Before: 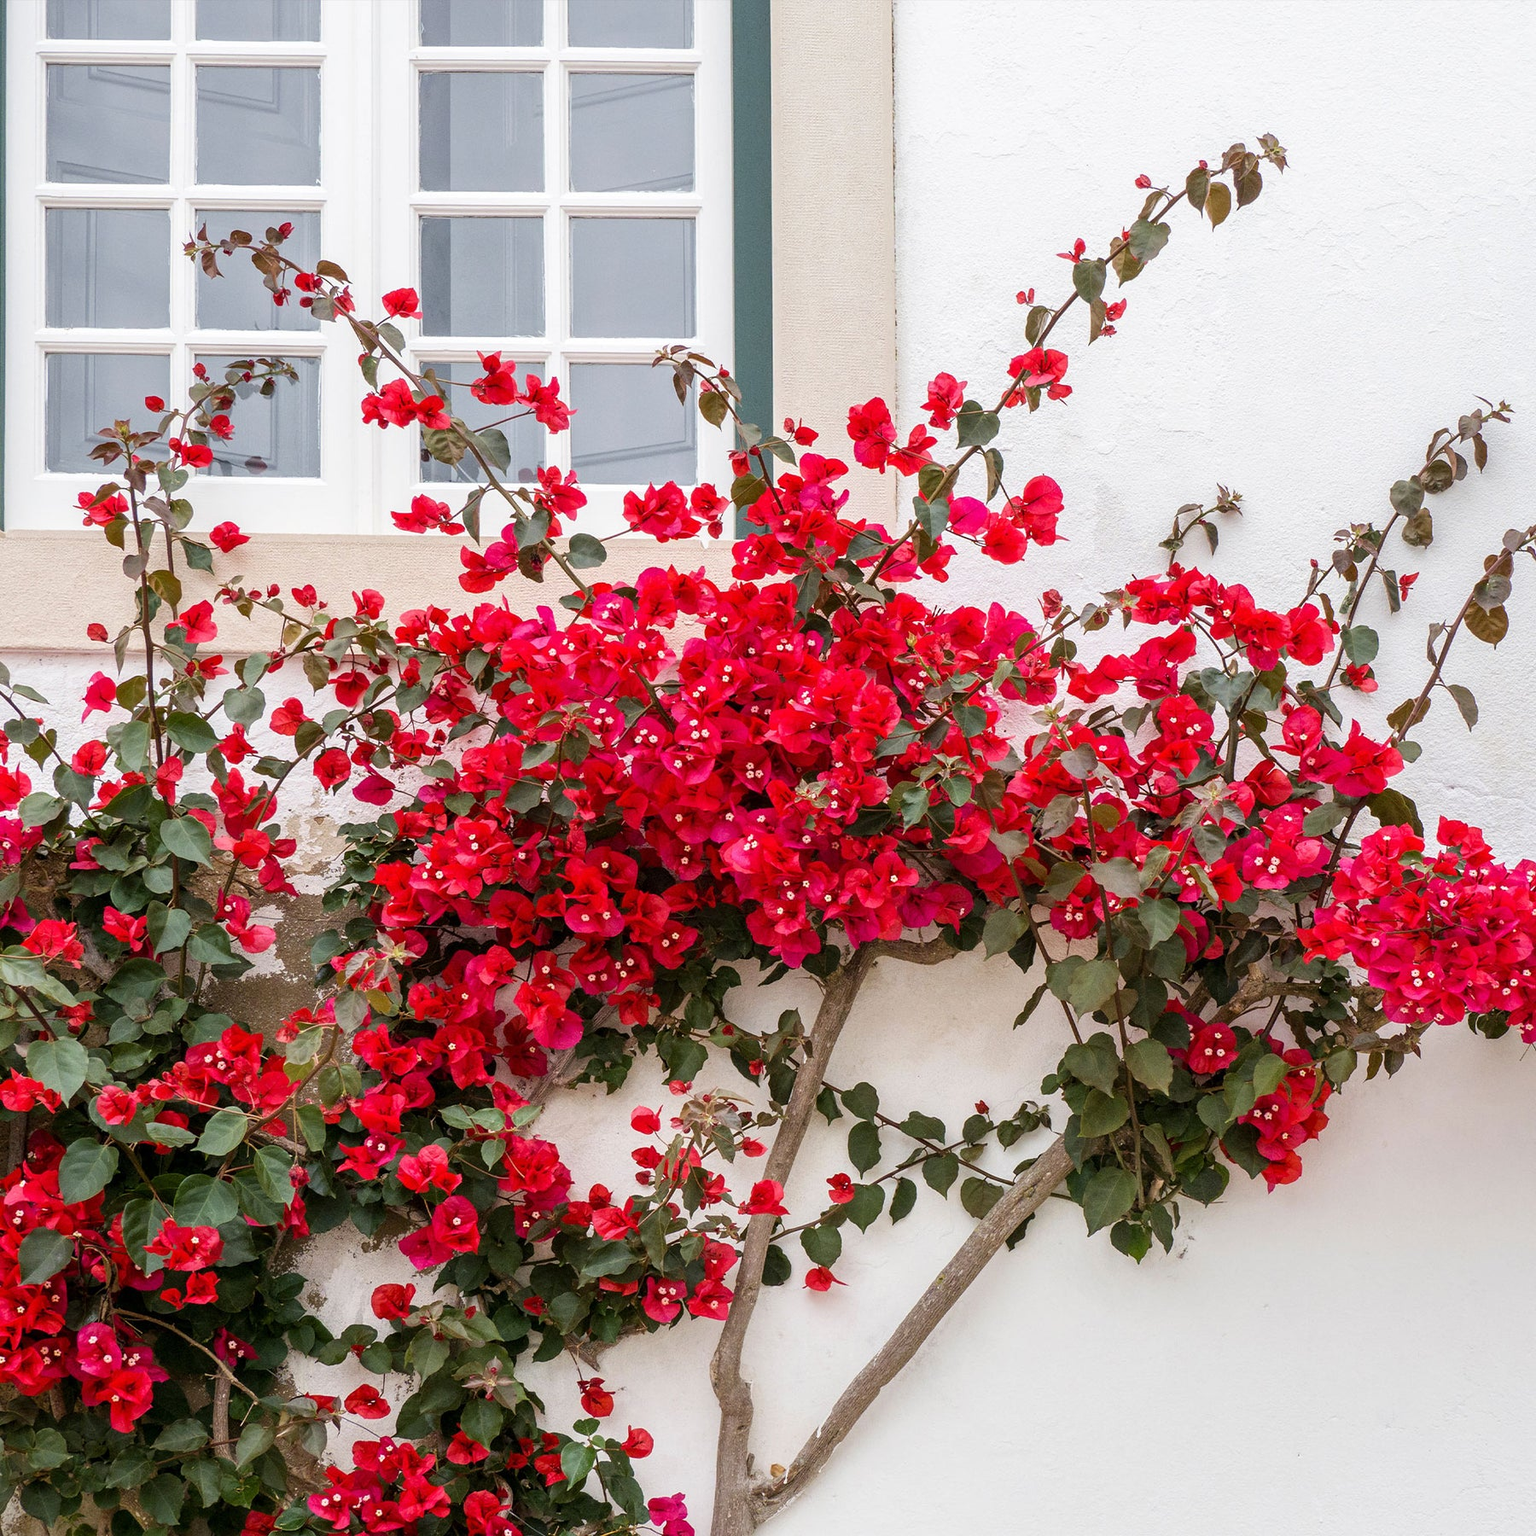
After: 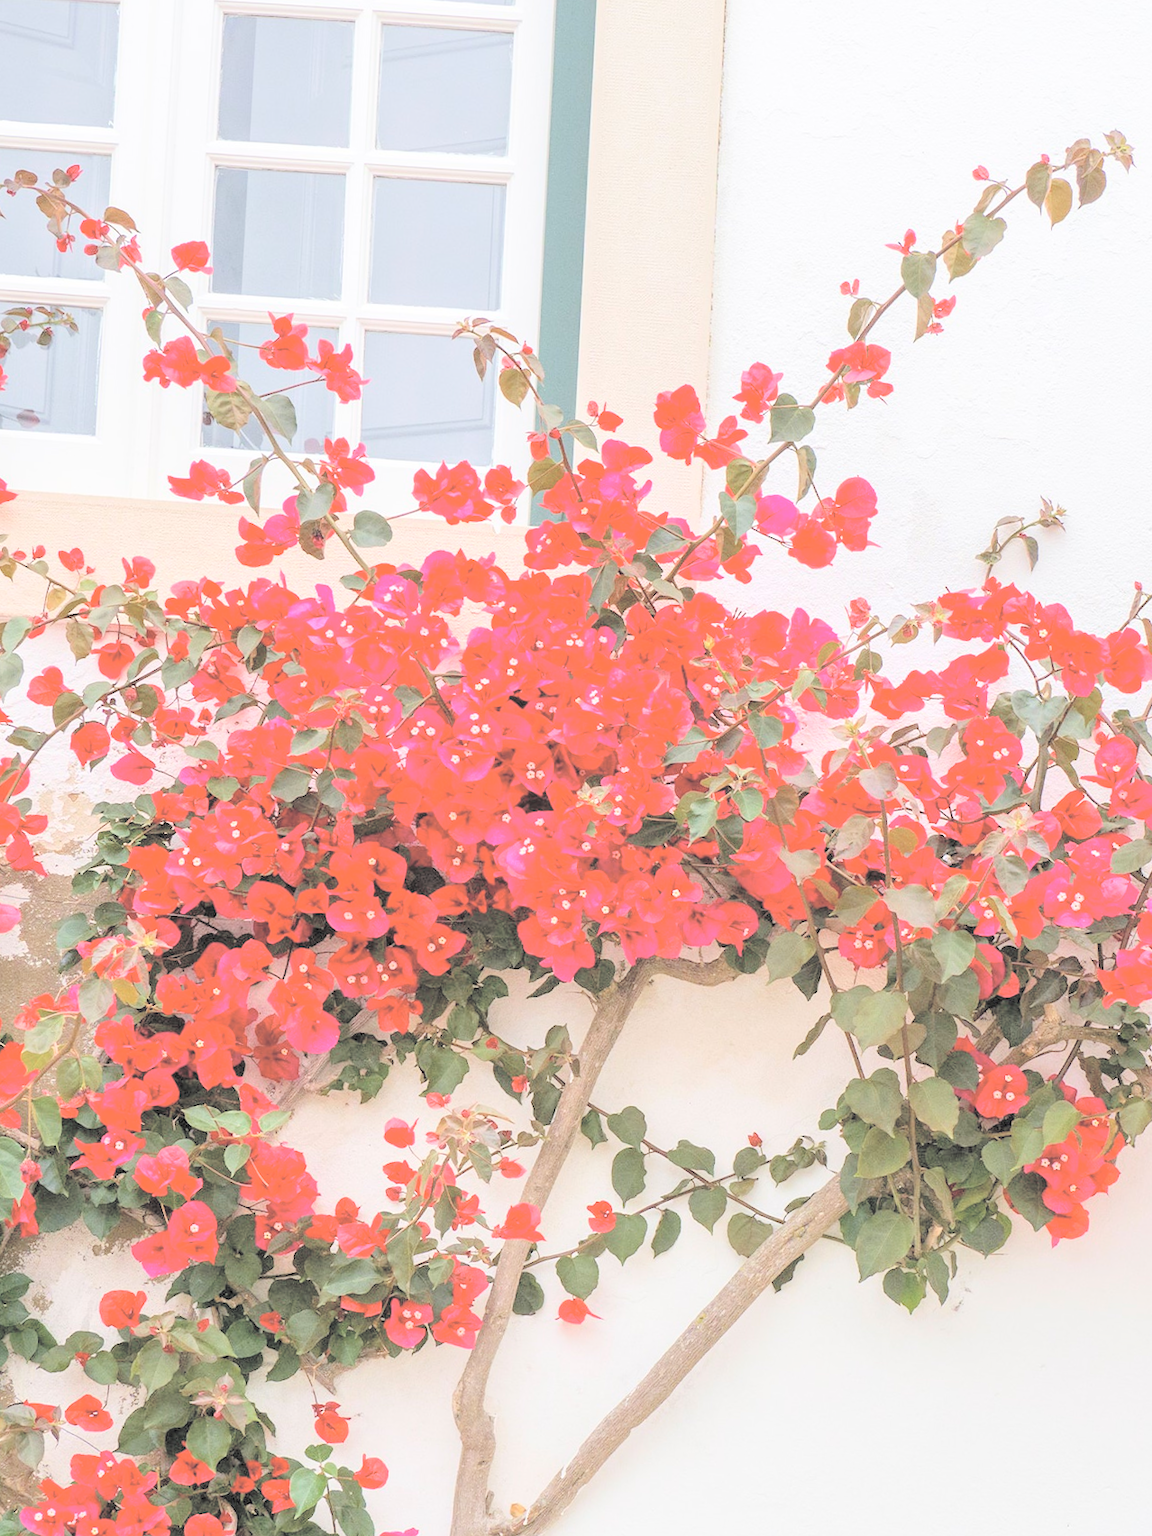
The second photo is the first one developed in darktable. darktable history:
crop and rotate: angle -3.27°, left 14.277%, top 0.028%, right 10.766%, bottom 0.028%
contrast brightness saturation: brightness 1
